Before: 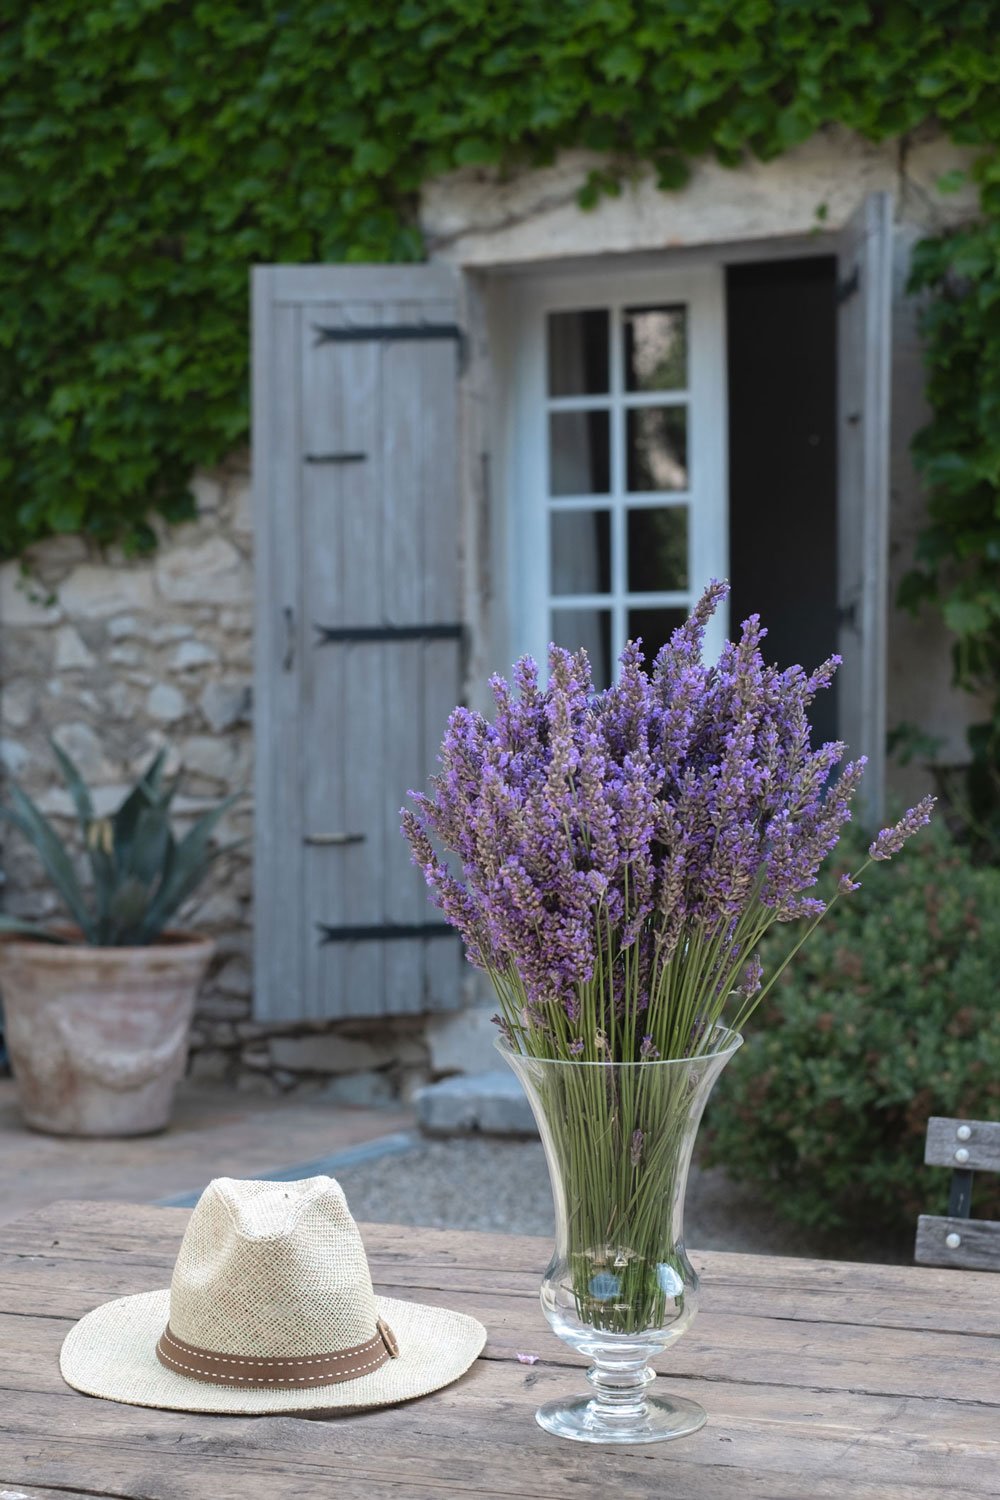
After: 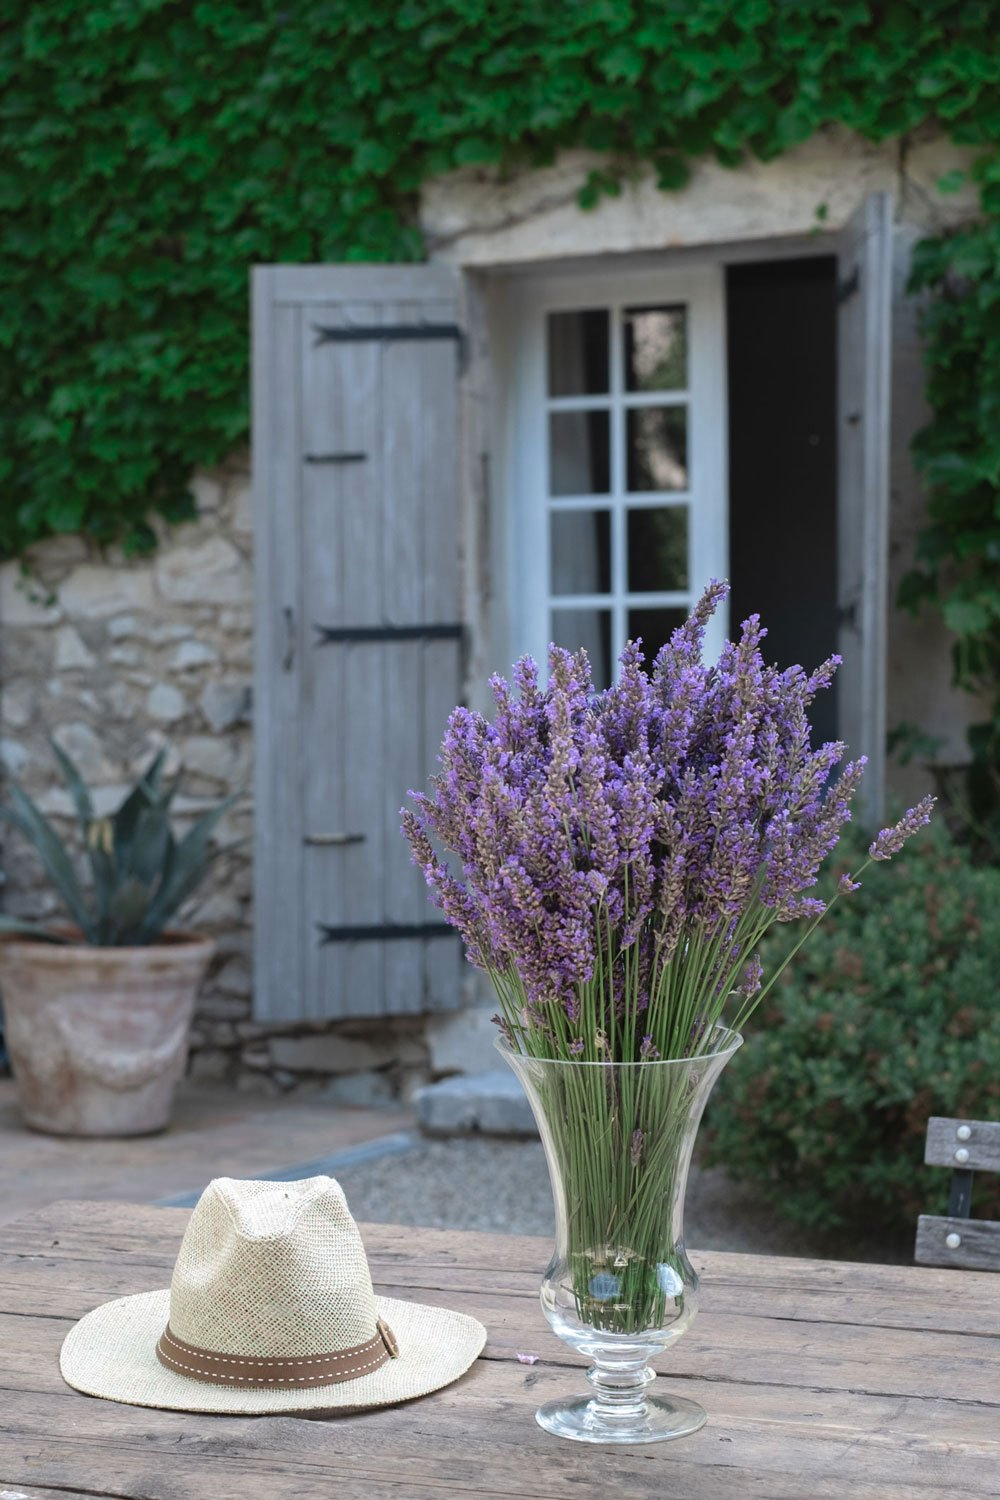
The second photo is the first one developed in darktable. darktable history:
color zones: curves: ch2 [(0, 0.488) (0.143, 0.417) (0.286, 0.212) (0.429, 0.179) (0.571, 0.154) (0.714, 0.415) (0.857, 0.495) (1, 0.488)], mix -136.51%
